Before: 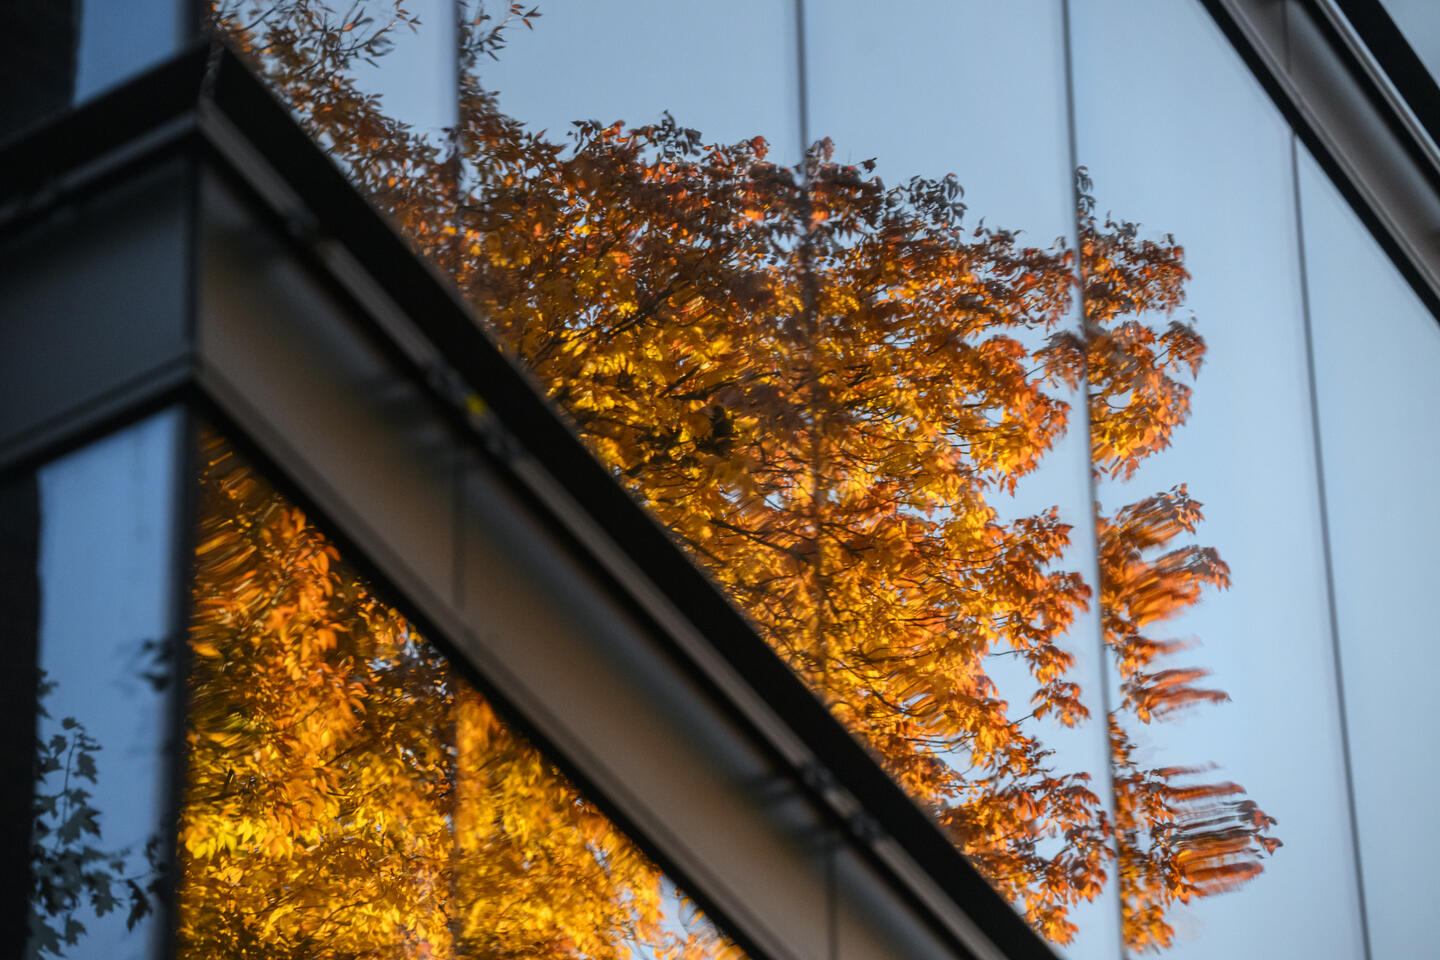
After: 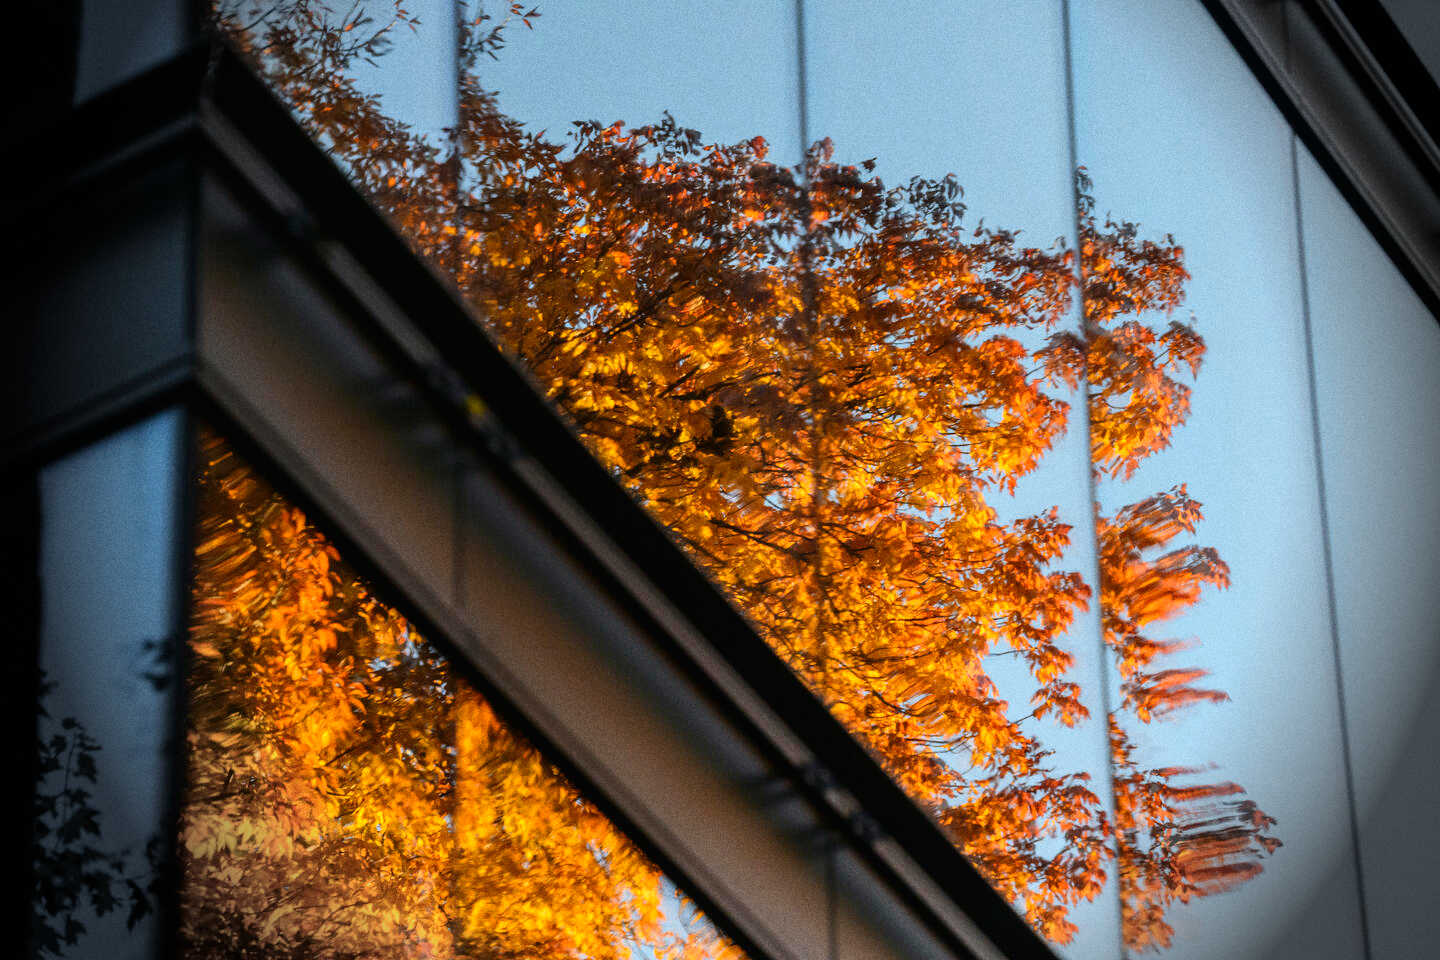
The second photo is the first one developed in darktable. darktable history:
tone curve: curves: ch0 [(0, 0.008) (0.083, 0.073) (0.28, 0.286) (0.528, 0.559) (0.961, 0.966) (1, 1)], color space Lab, linked channels, preserve colors none
vignetting: fall-off start 76.42%, fall-off radius 27.36%, brightness -0.872, center (0.037, -0.09), width/height ratio 0.971
grain: coarseness 8.68 ISO, strength 31.94%
